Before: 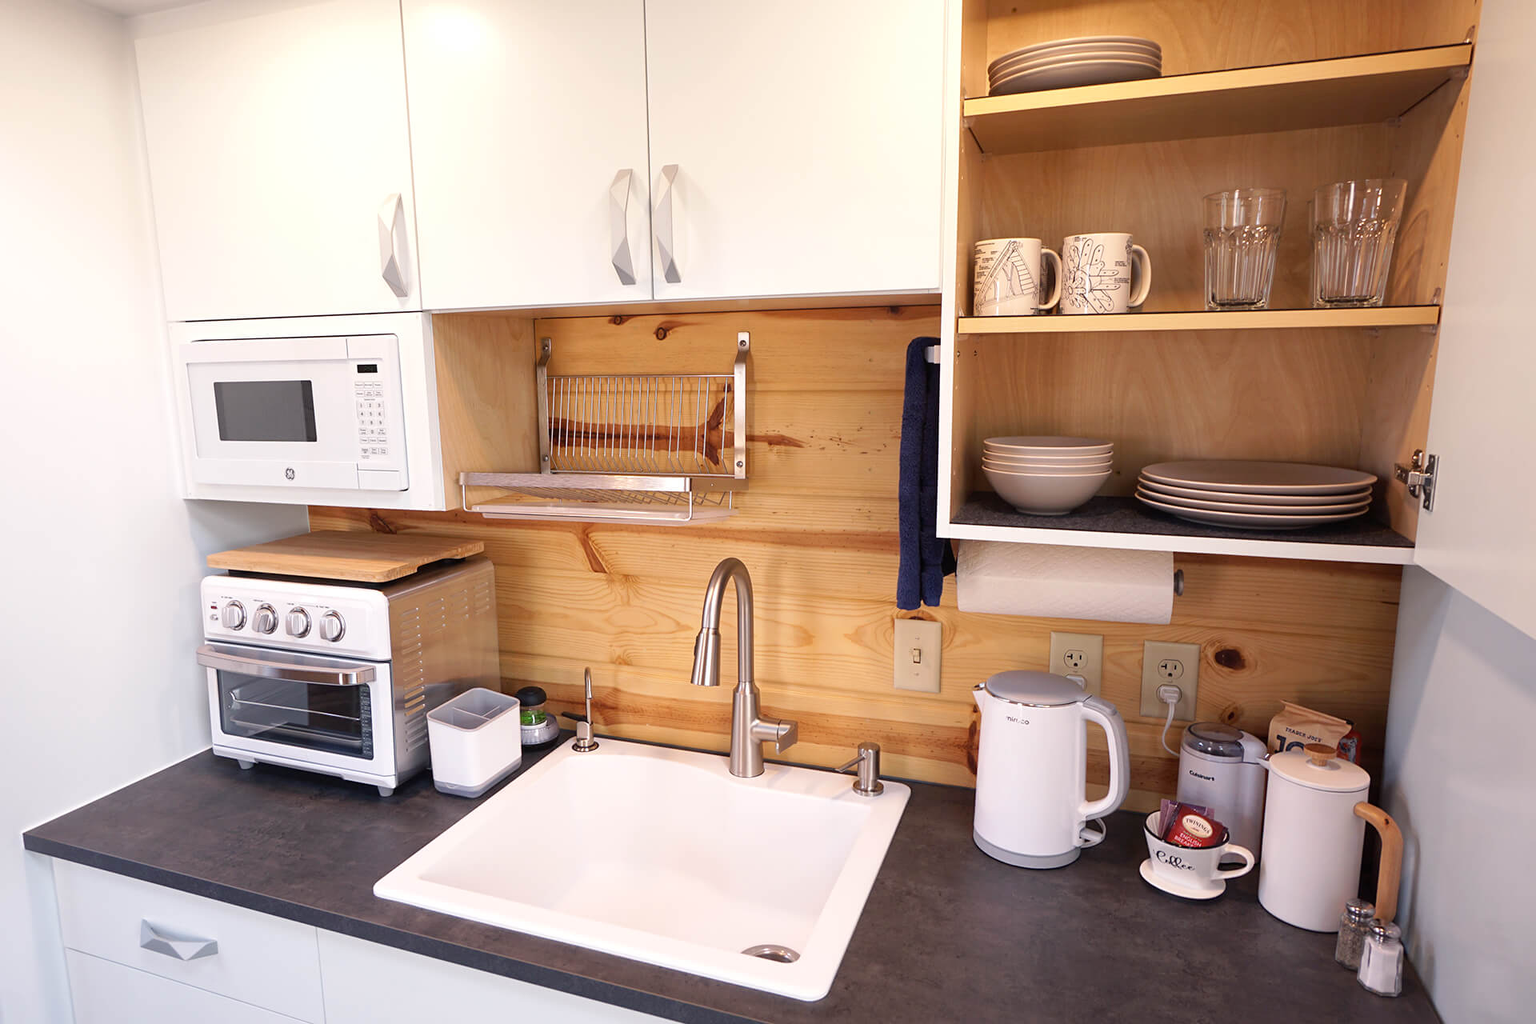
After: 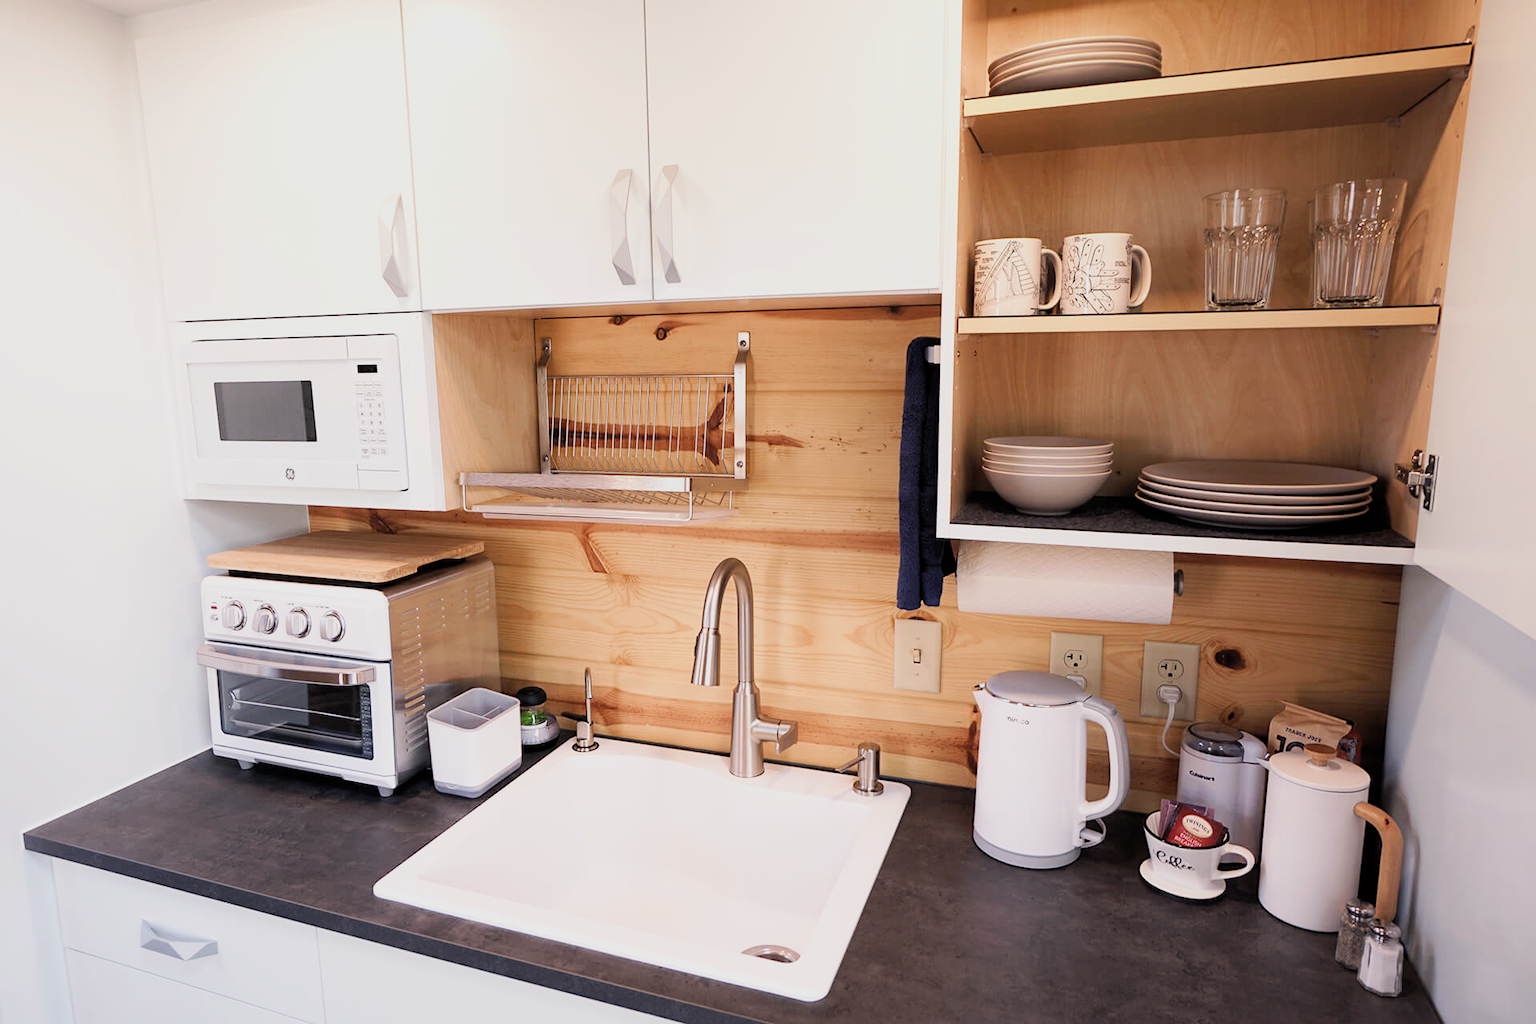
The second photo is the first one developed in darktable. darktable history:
filmic rgb: black relative exposure -7.65 EV, white relative exposure 4.56 EV, threshold 6 EV, hardness 3.61, contrast 1.056, color science v4 (2020), contrast in shadows soft, contrast in highlights soft, enable highlight reconstruction true
tone equalizer: -8 EV -0.001 EV, -7 EV 0.003 EV, -6 EV -0.005 EV, -5 EV -0.013 EV, -4 EV -0.068 EV, -3 EV -0.202 EV, -2 EV -0.27 EV, -1 EV 0.11 EV, +0 EV 0.302 EV, mask exposure compensation -0.504 EV
exposure: exposure 0.244 EV, compensate highlight preservation false
